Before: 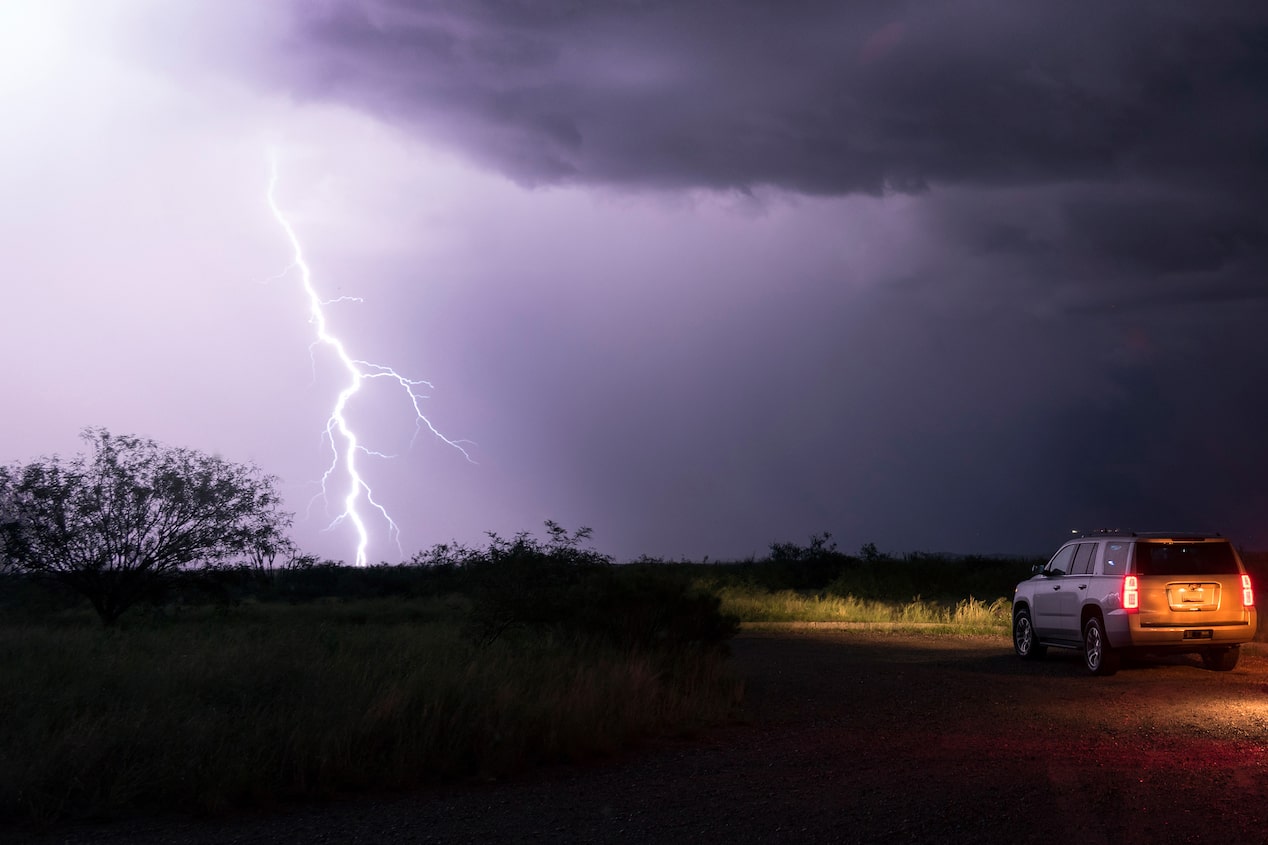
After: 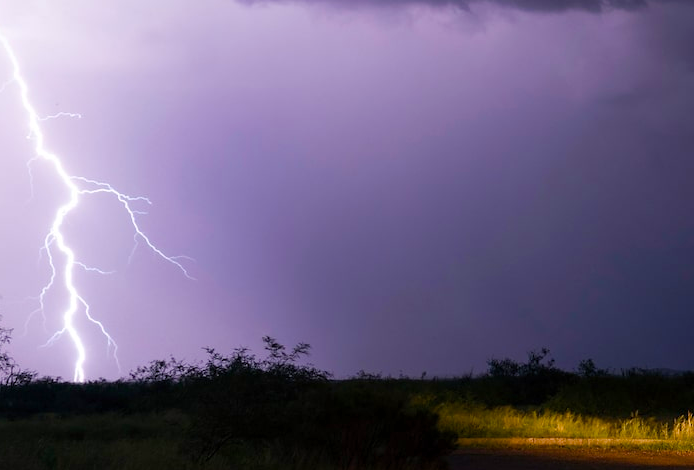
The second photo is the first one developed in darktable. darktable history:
color balance rgb: perceptual saturation grading › global saturation 23.216%, perceptual saturation grading › highlights -24.527%, perceptual saturation grading › mid-tones 24.583%, perceptual saturation grading › shadows 39.537%, global vibrance 20%
crop and rotate: left 22.294%, top 21.789%, right 22.934%, bottom 22.526%
